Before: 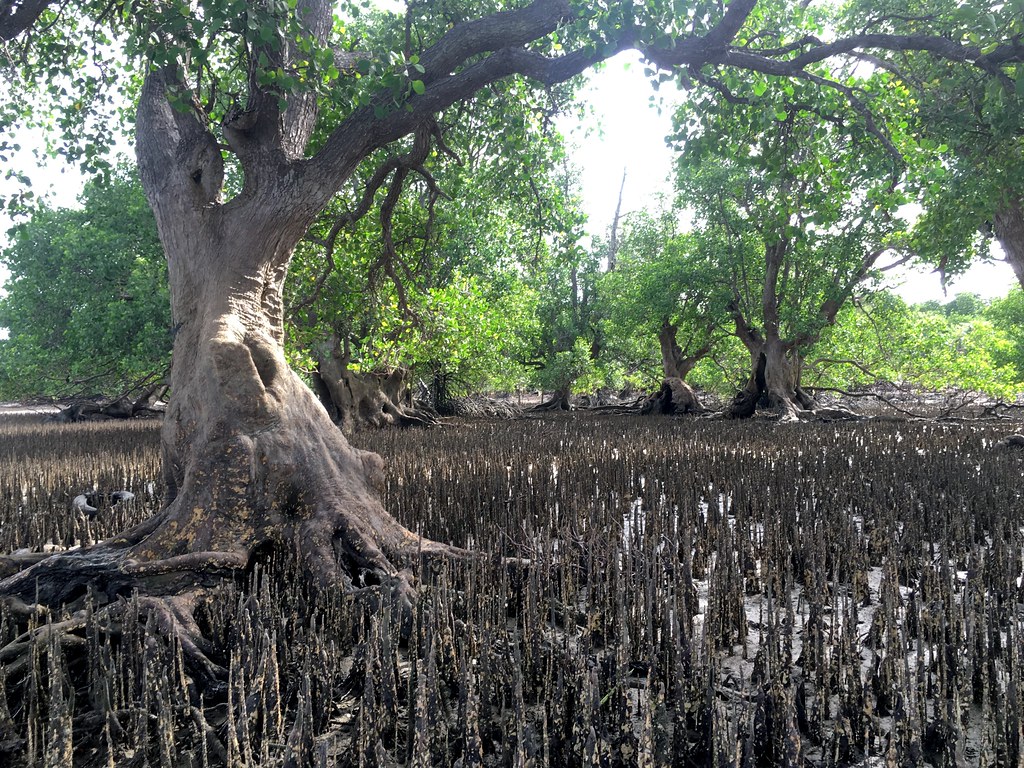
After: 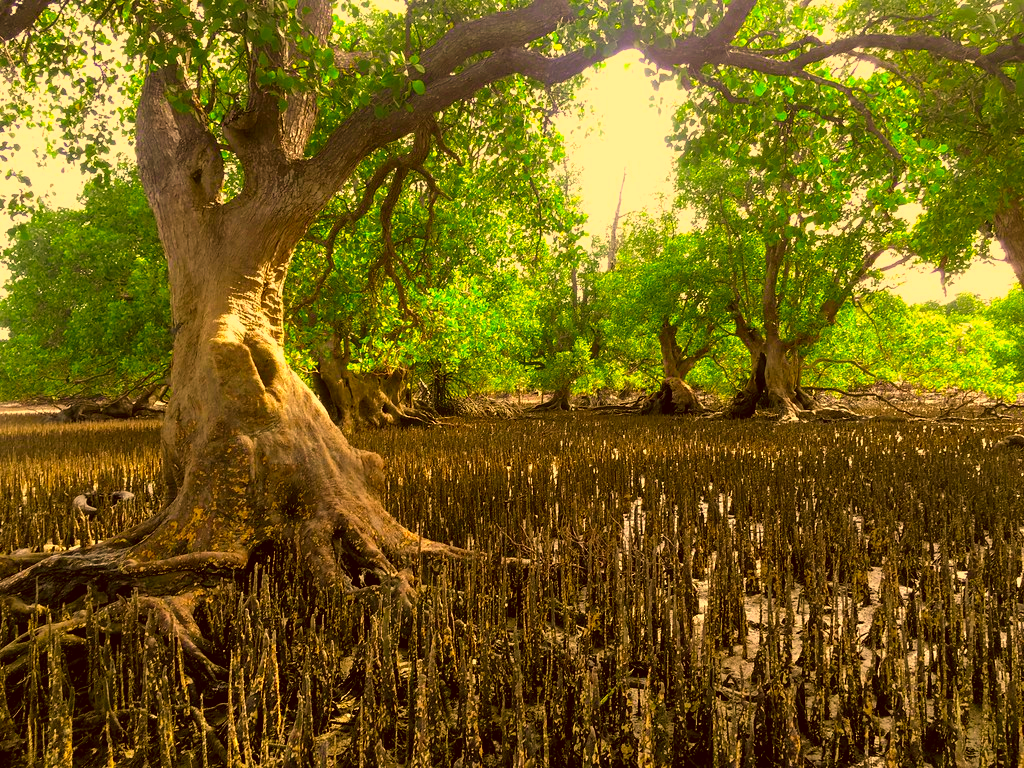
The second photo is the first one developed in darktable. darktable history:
color correction: highlights a* 10.5, highlights b* 30.76, shadows a* 2.68, shadows b* 17.27, saturation 1.74
